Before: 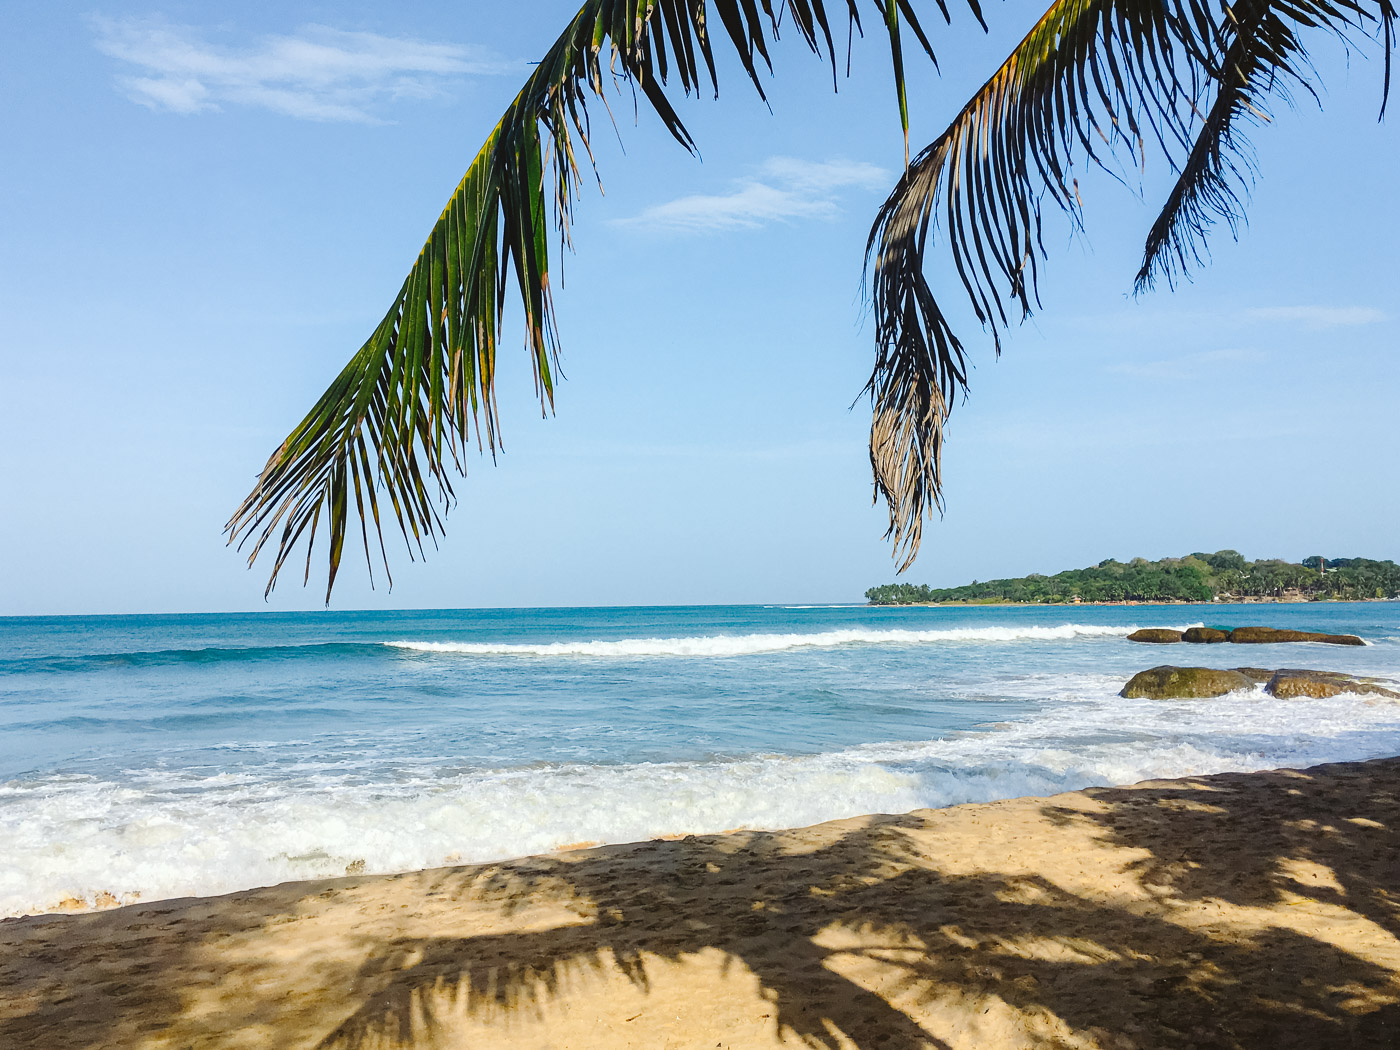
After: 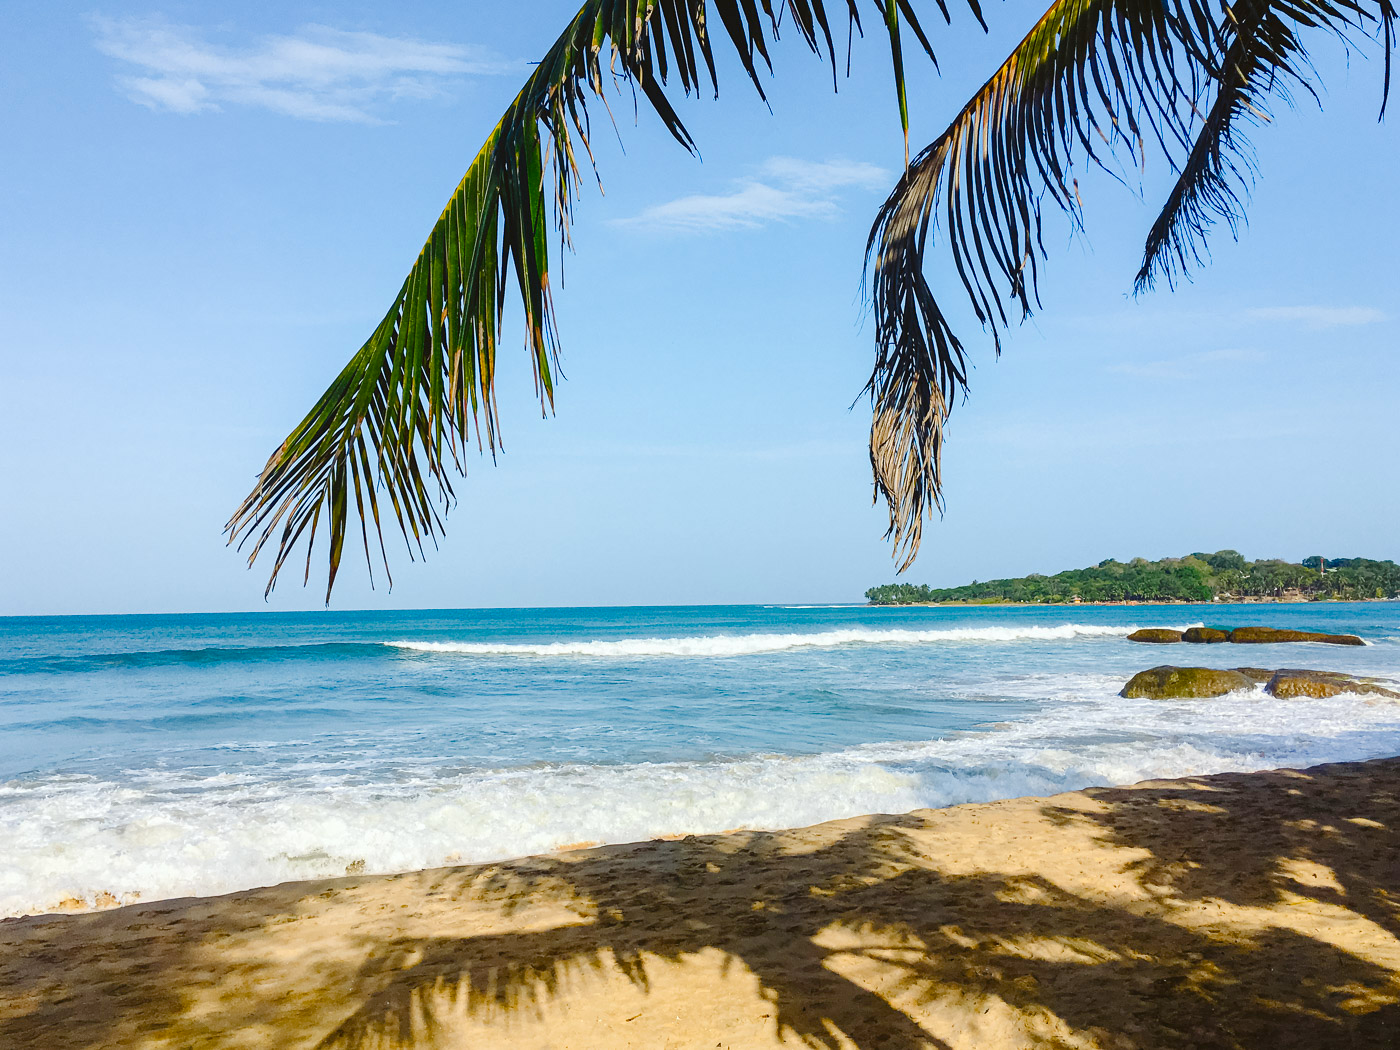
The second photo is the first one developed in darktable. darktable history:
color balance rgb: perceptual saturation grading › global saturation 20%, perceptual saturation grading › highlights -25.31%, perceptual saturation grading › shadows 25.803%, global vibrance 20%
